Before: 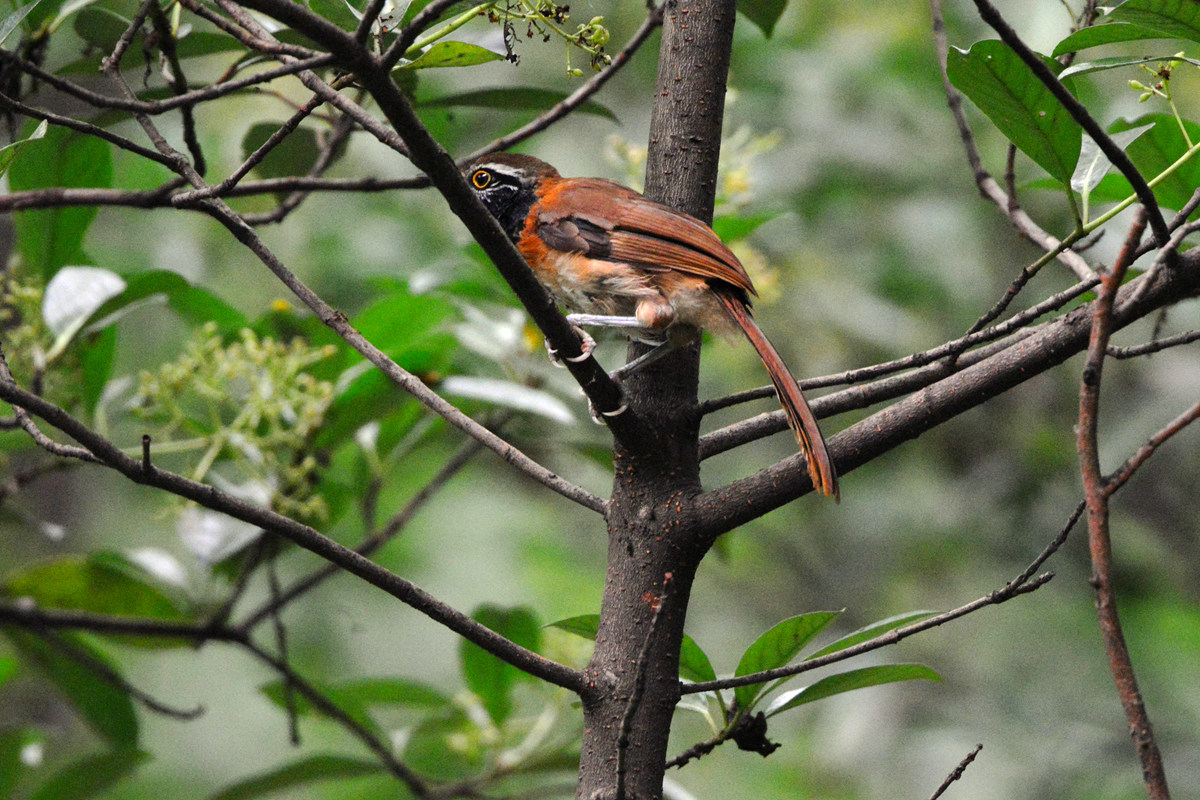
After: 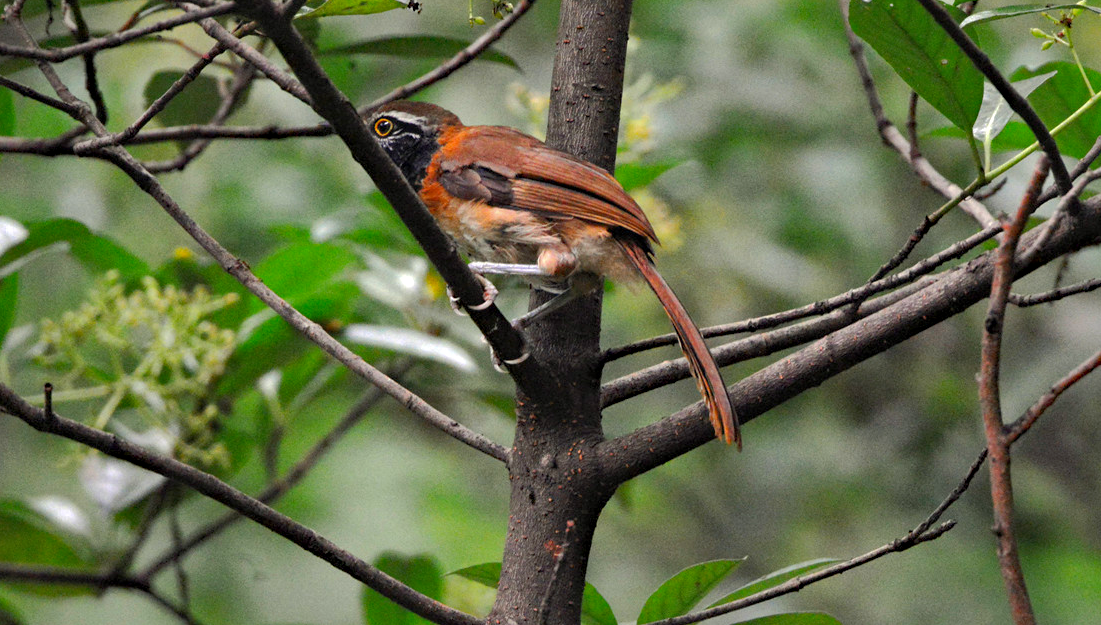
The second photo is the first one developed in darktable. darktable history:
haze removal: compatibility mode true, adaptive false
shadows and highlights: on, module defaults
crop: left 8.168%, top 6.583%, bottom 15.282%
